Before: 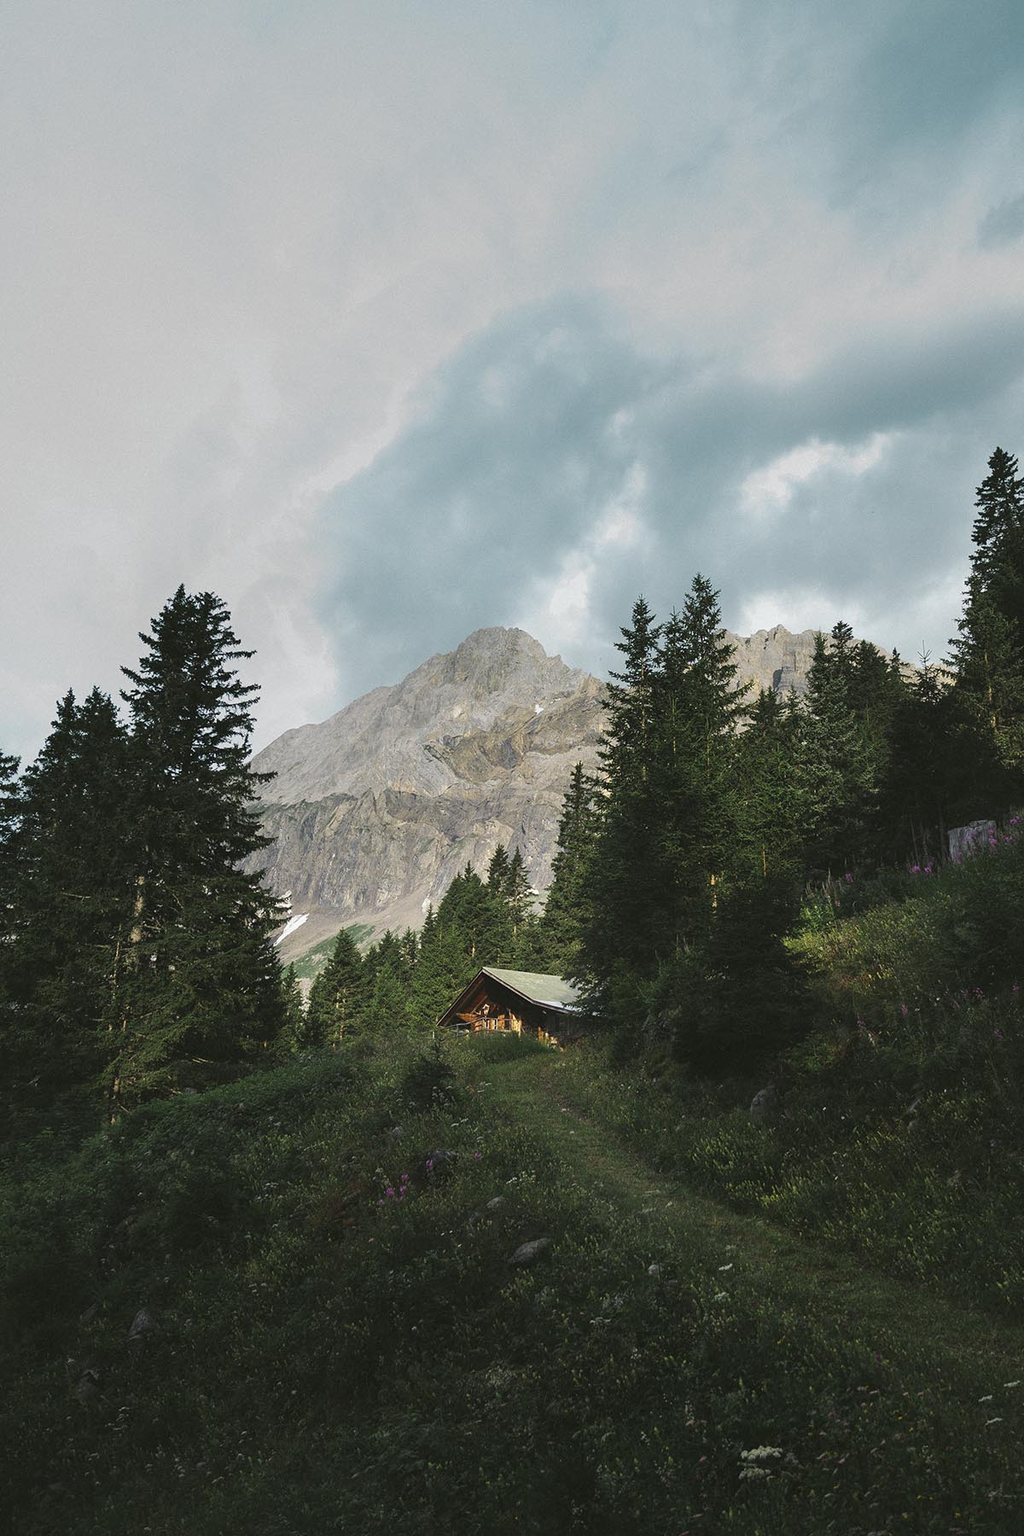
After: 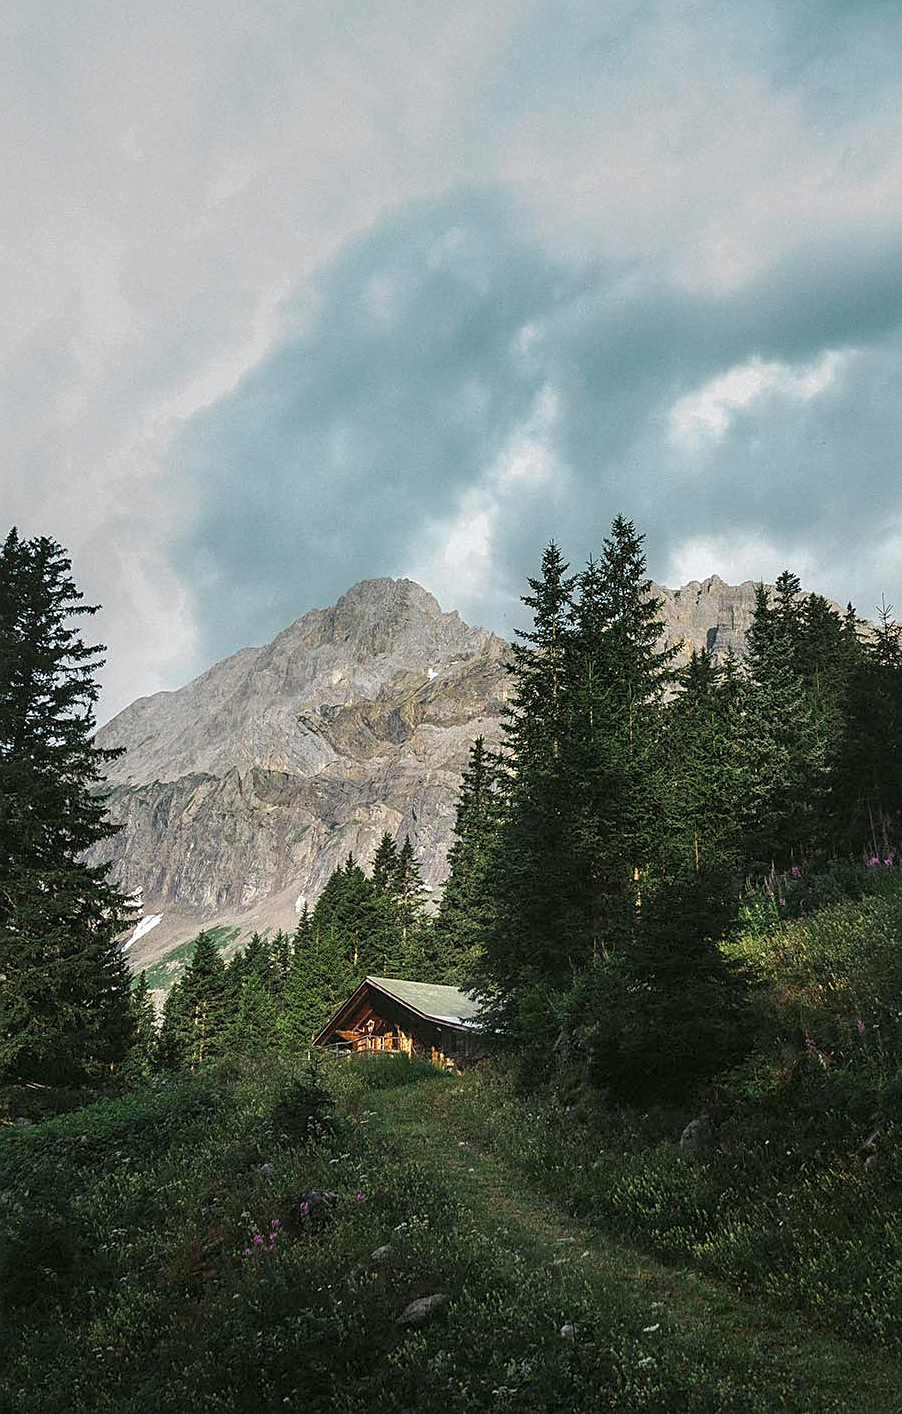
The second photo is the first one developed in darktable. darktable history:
shadows and highlights: radius 332.82, shadows 55.33, highlights -99.18, compress 94.37%, soften with gaussian
crop: left 16.638%, top 8.739%, right 8.192%, bottom 12.656%
local contrast: detail 130%
sharpen: on, module defaults
